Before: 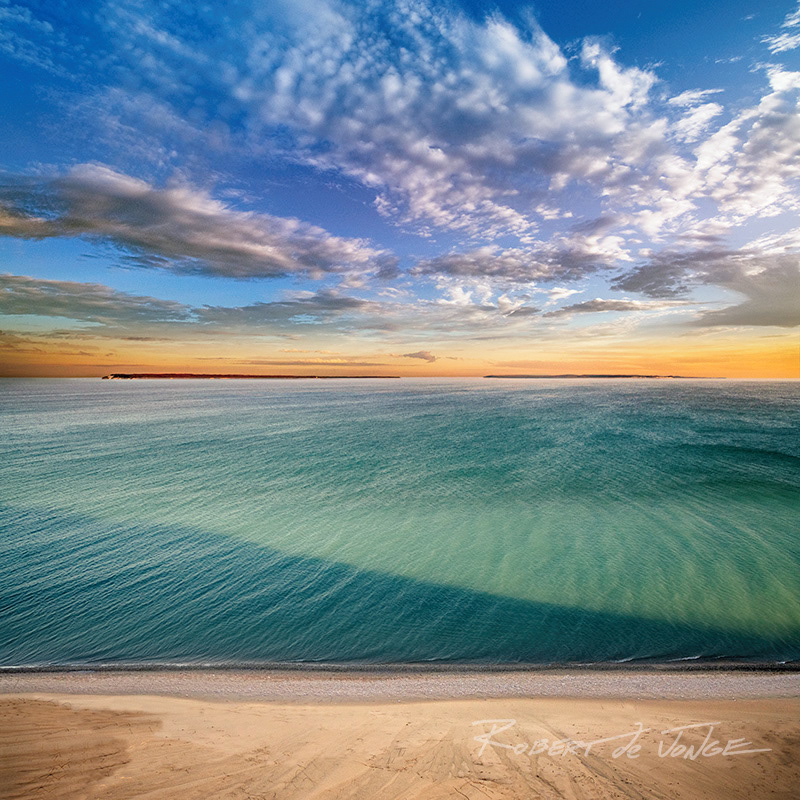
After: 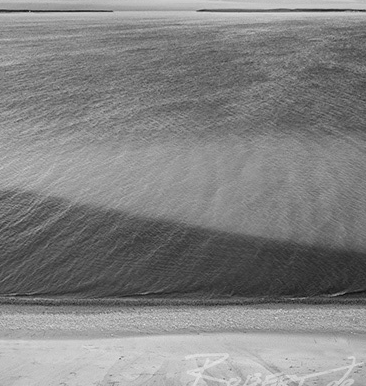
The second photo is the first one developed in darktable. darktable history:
crop: left 35.976%, top 45.819%, right 18.162%, bottom 5.807%
monochrome: on, module defaults
